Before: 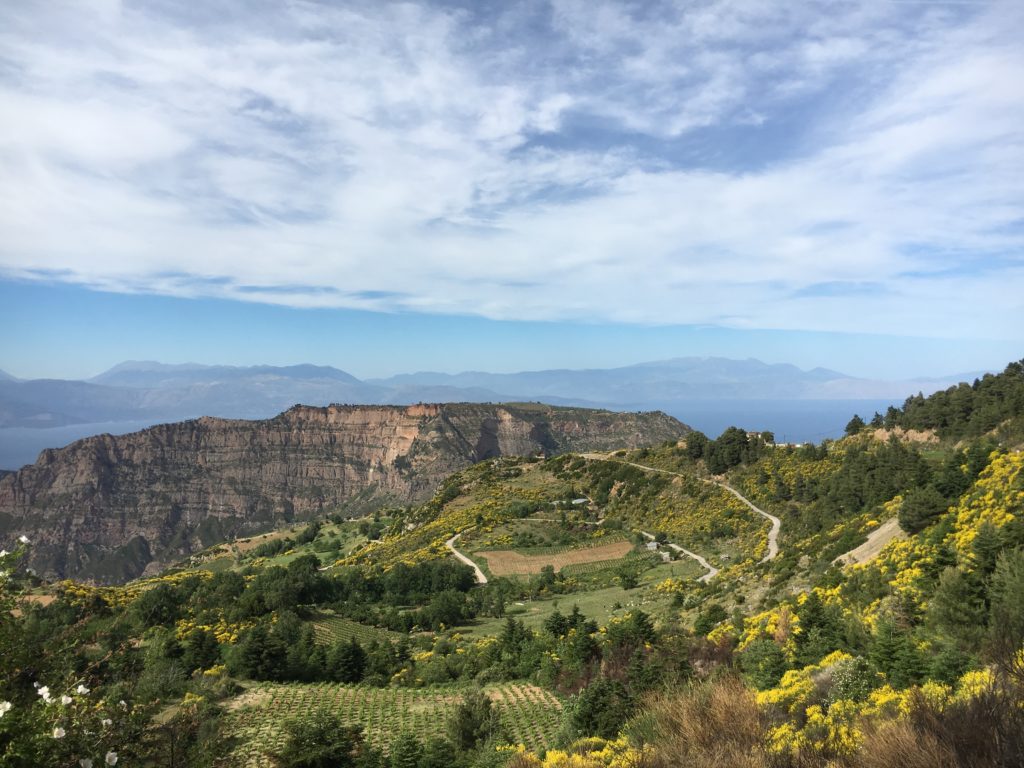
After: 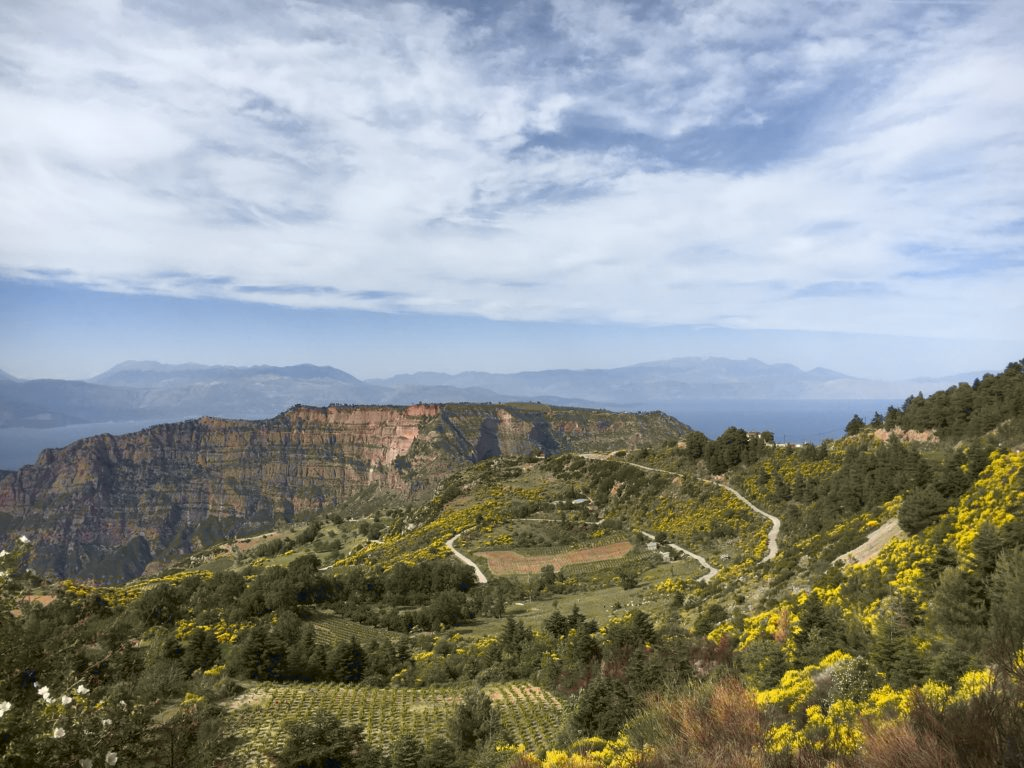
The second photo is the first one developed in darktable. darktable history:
tone curve: curves: ch0 [(0, 0) (0.15, 0.17) (0.452, 0.437) (0.611, 0.588) (0.751, 0.749) (1, 1)]; ch1 [(0, 0) (0.325, 0.327) (0.412, 0.45) (0.453, 0.484) (0.5, 0.499) (0.541, 0.55) (0.617, 0.612) (0.695, 0.697) (1, 1)]; ch2 [(0, 0) (0.386, 0.397) (0.452, 0.459) (0.505, 0.498) (0.524, 0.547) (0.574, 0.566) (0.633, 0.641) (1, 1)], color space Lab, independent channels, preserve colors none
